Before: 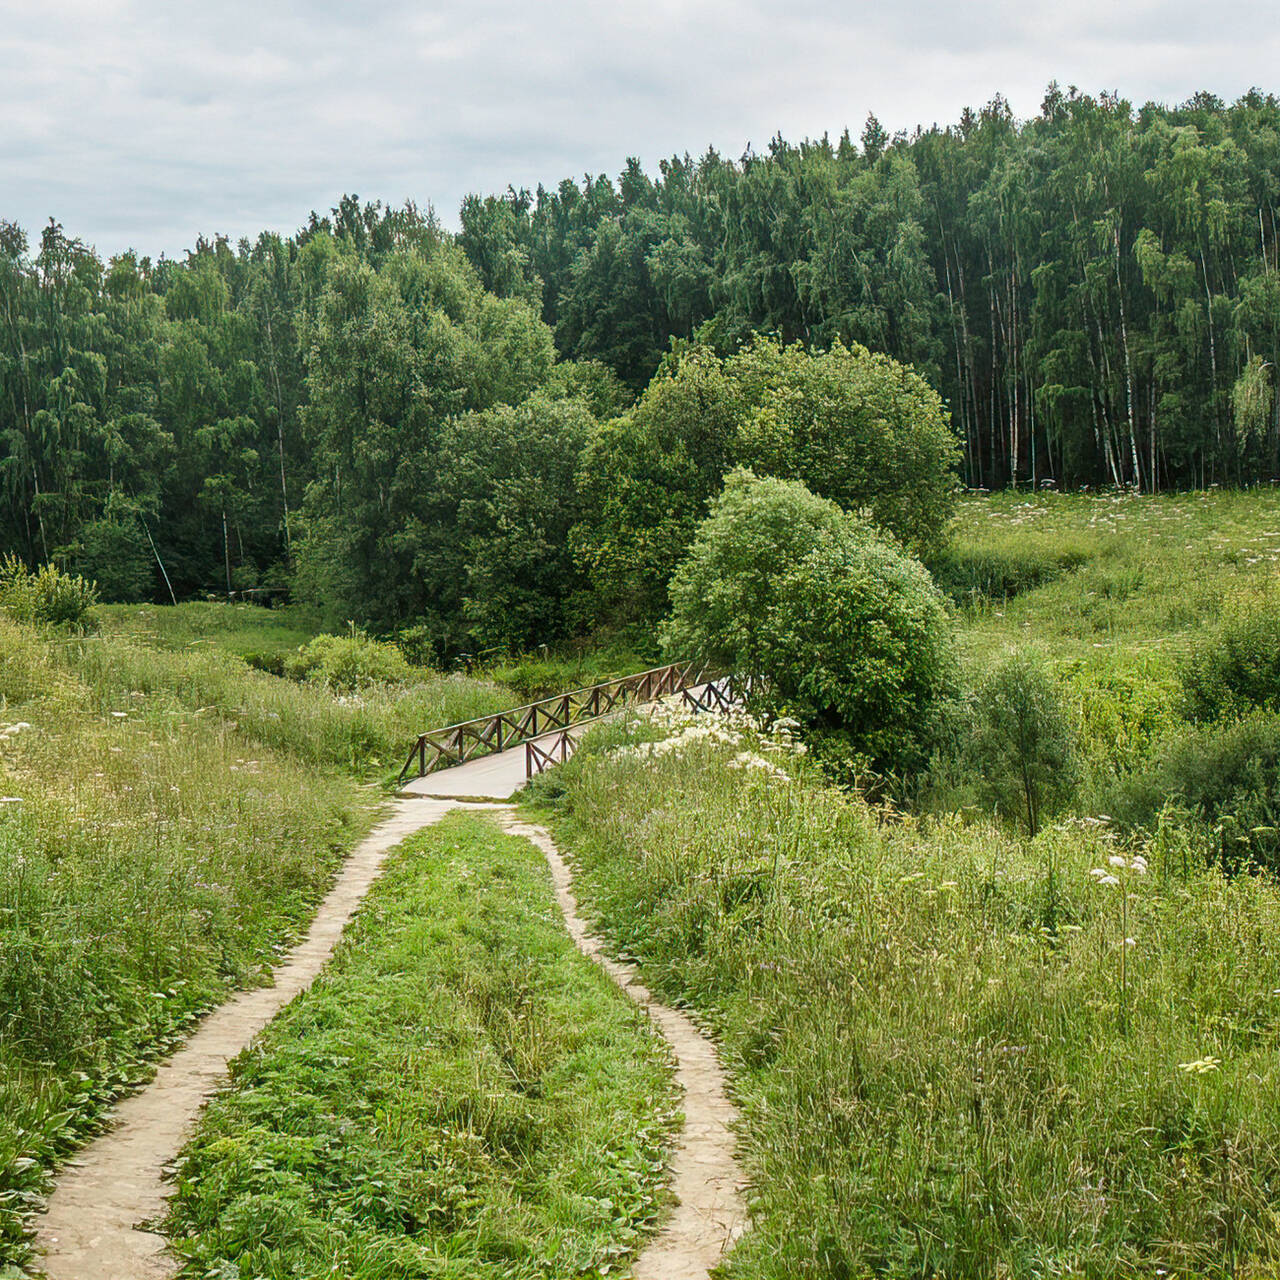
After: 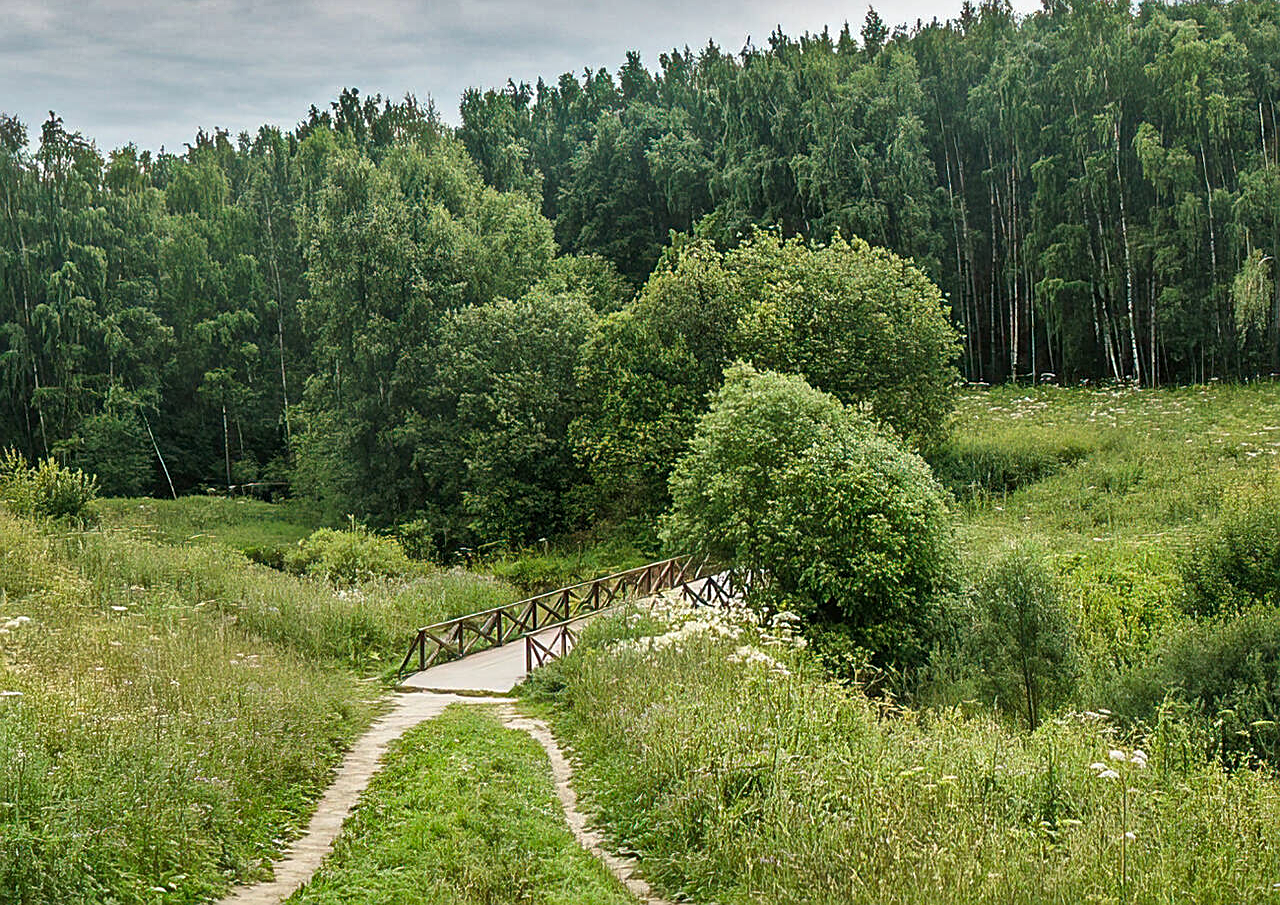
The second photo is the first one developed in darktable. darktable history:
shadows and highlights: shadows 24.5, highlights -78.15, soften with gaussian
sharpen: on, module defaults
crop and rotate: top 8.293%, bottom 20.996%
